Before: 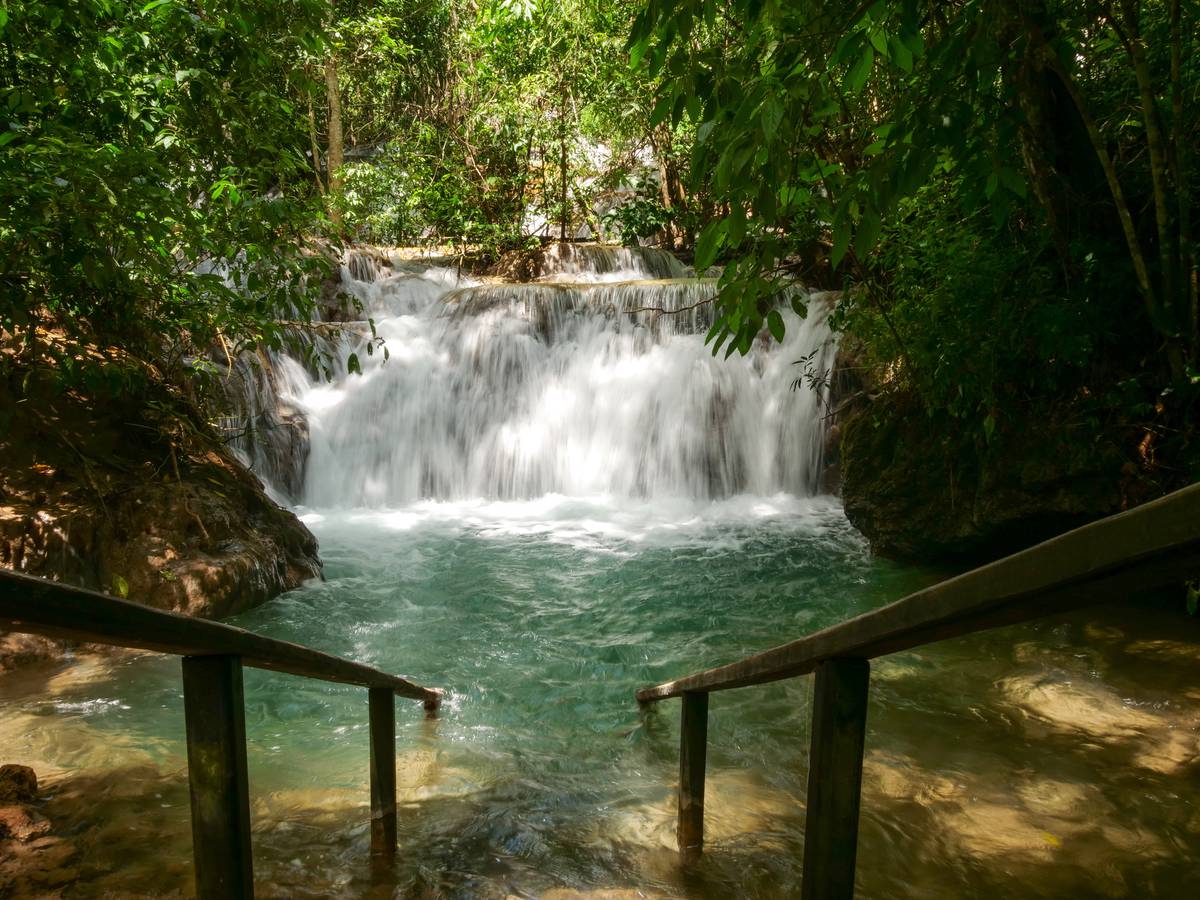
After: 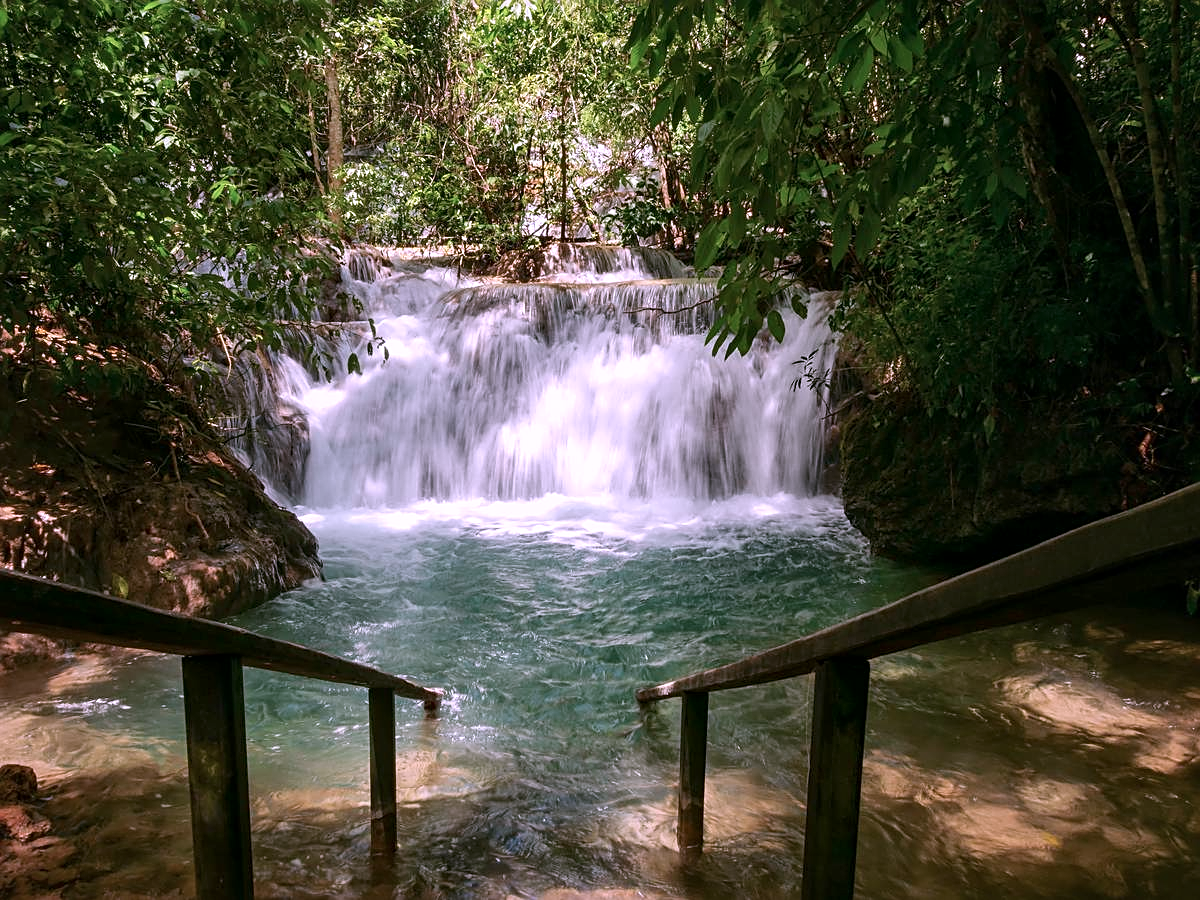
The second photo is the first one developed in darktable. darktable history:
sharpen: on, module defaults
color correction: highlights a* 15.03, highlights b* -25.07
local contrast: mode bilateral grid, contrast 20, coarseness 50, detail 120%, midtone range 0.2
